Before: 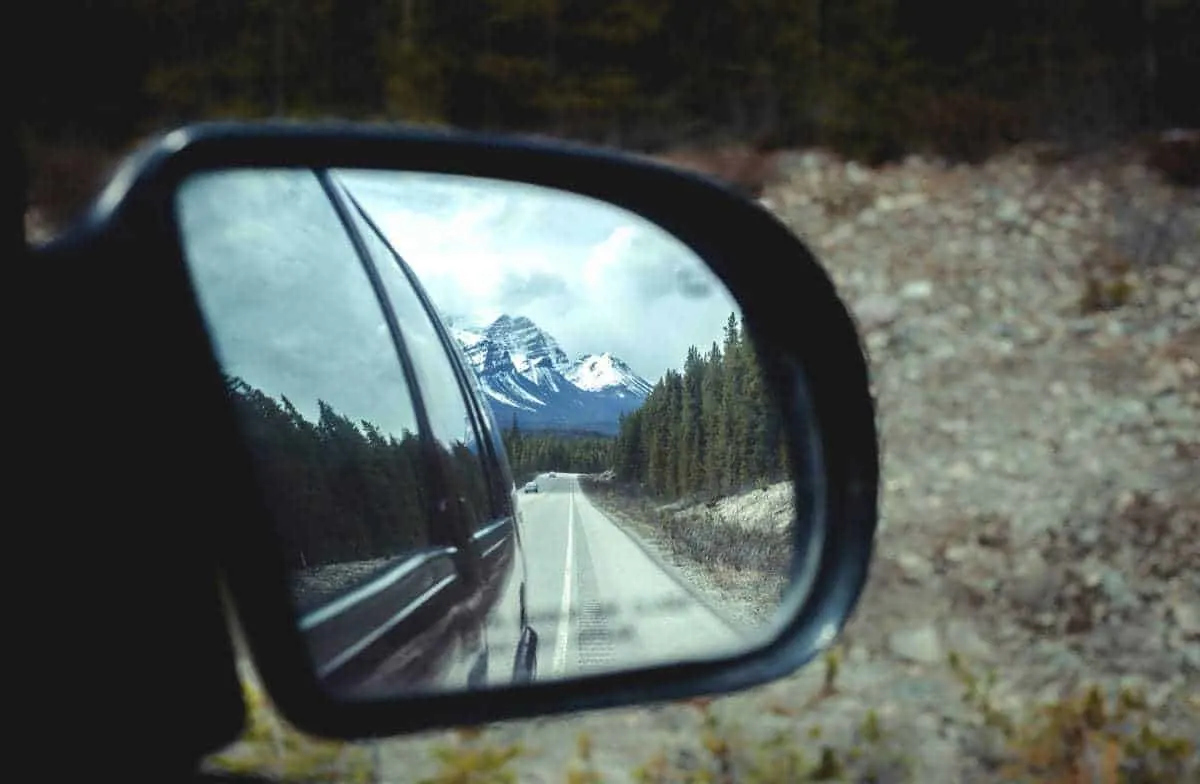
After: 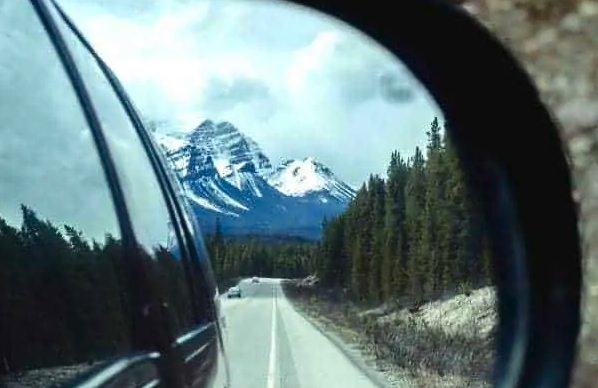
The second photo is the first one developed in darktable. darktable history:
color calibration: illuminant same as pipeline (D50), adaptation XYZ, x 0.346, y 0.359, temperature 5020.26 K
contrast brightness saturation: contrast 0.121, brightness -0.118, saturation 0.196
crop: left 24.79%, top 24.946%, right 25.341%, bottom 25.492%
